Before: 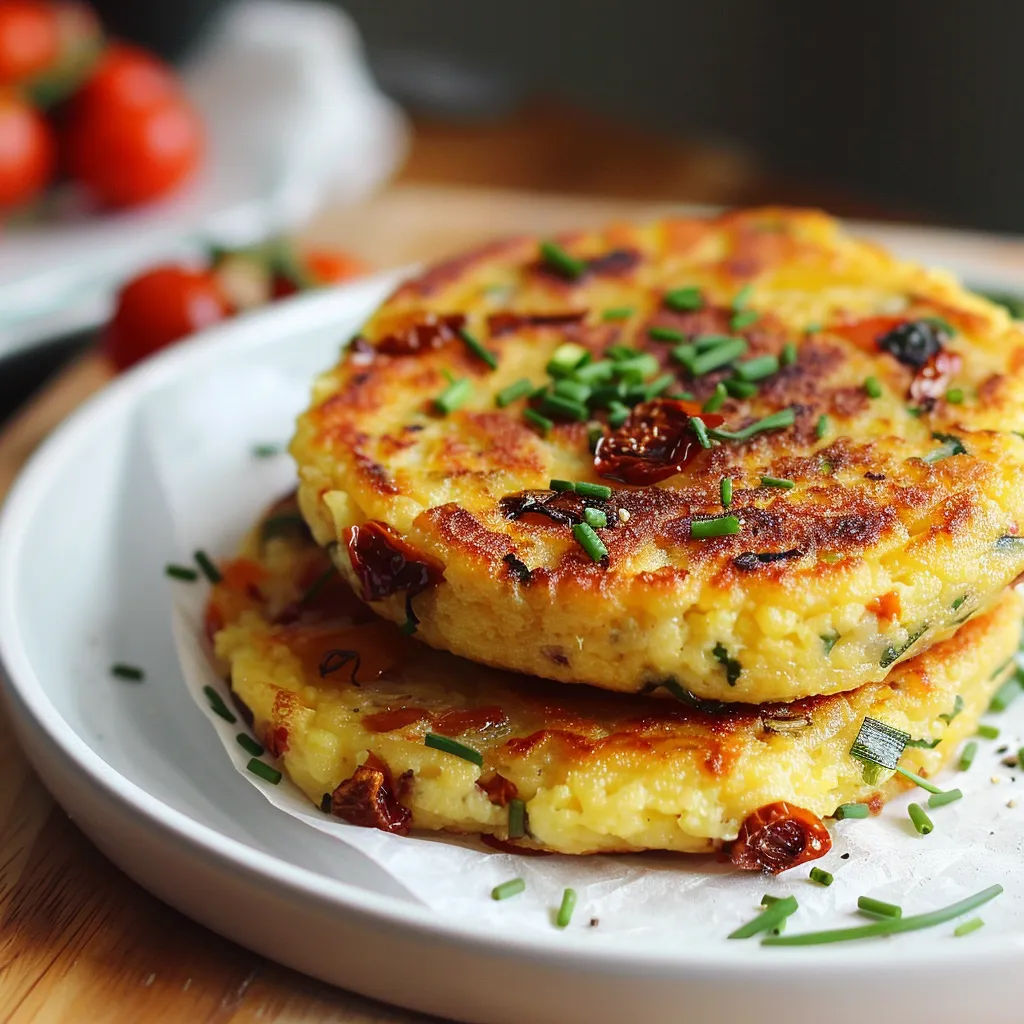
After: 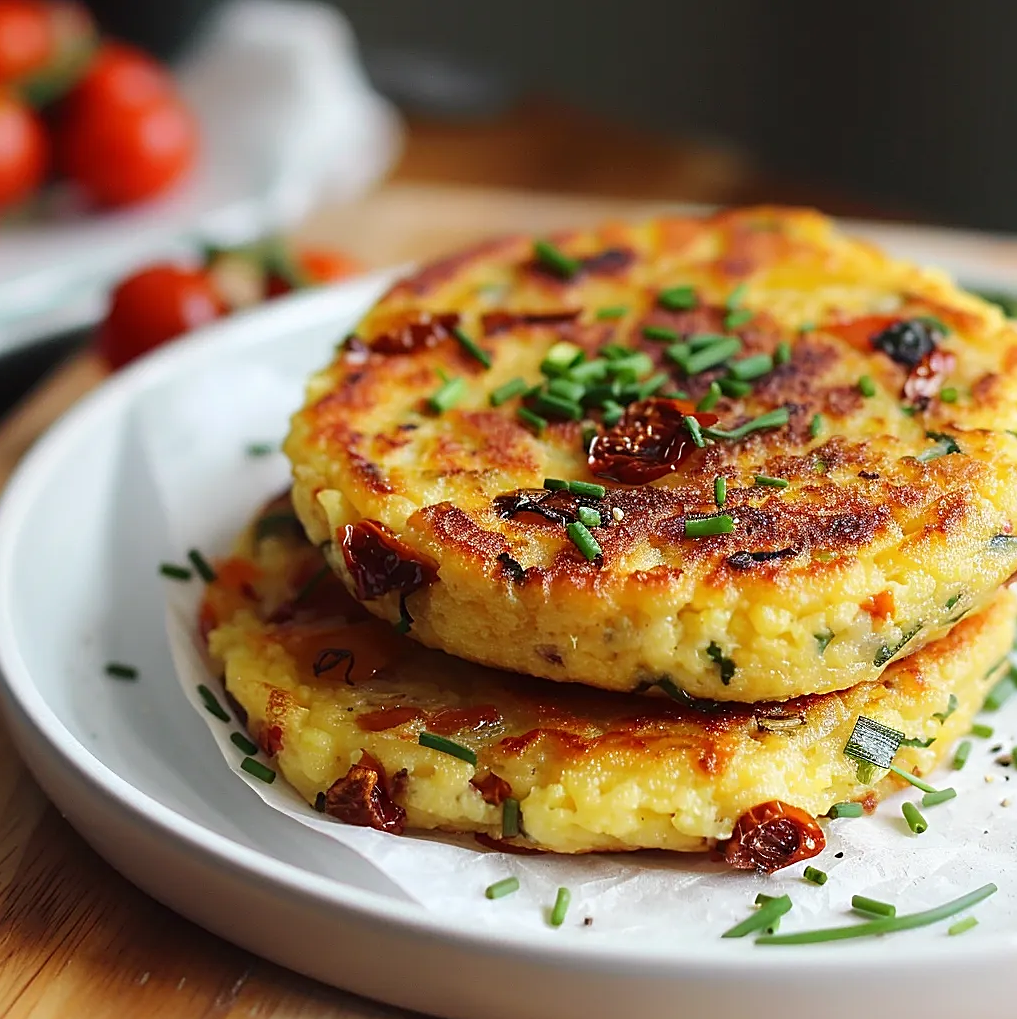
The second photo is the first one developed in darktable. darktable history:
crop and rotate: left 0.614%, top 0.179%, bottom 0.309%
sharpen: on, module defaults
